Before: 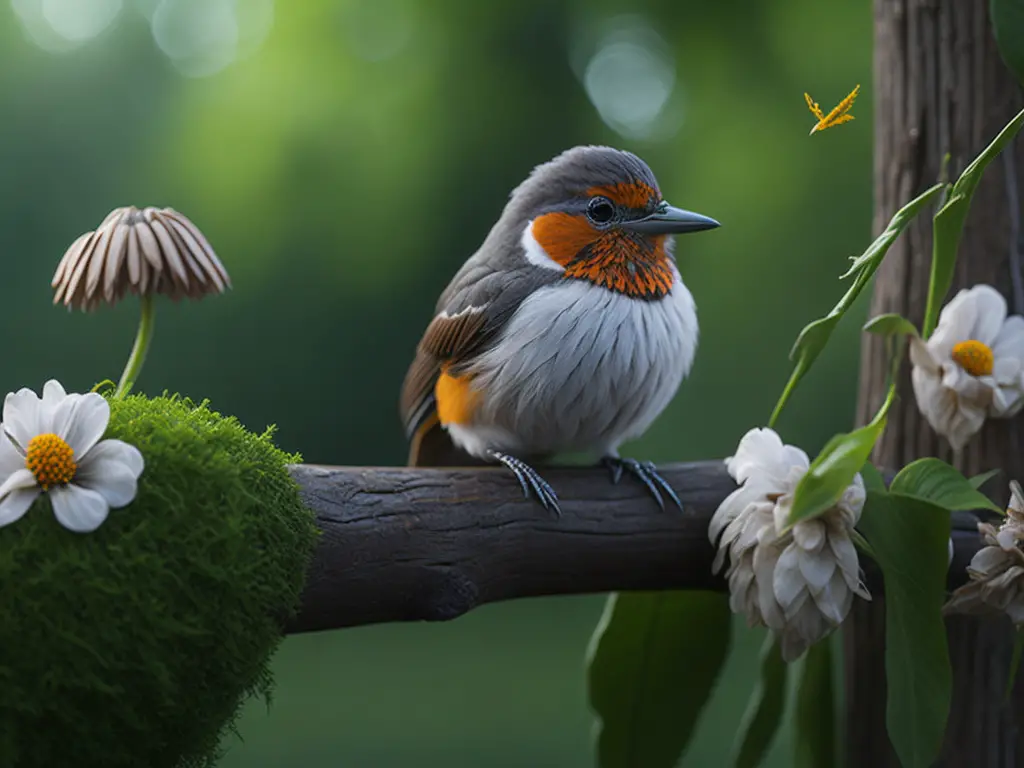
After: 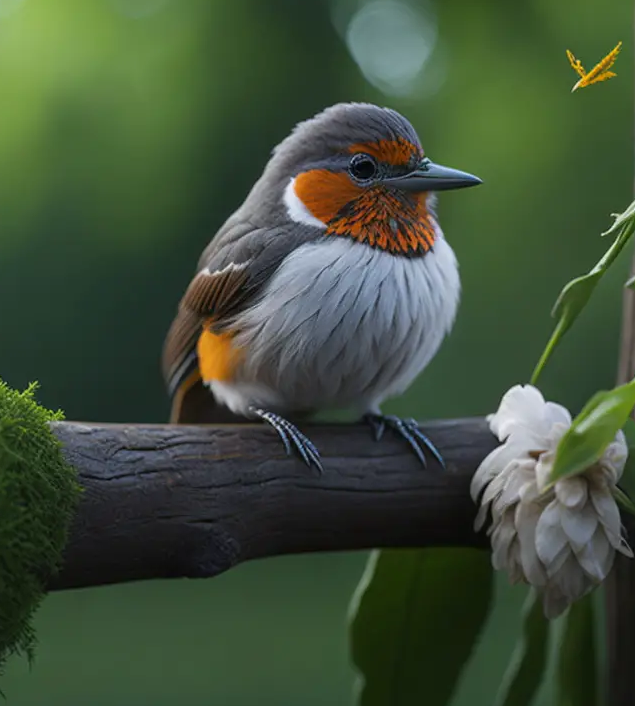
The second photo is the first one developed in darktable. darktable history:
crop and rotate: left 23.33%, top 5.641%, right 14.567%, bottom 2.341%
